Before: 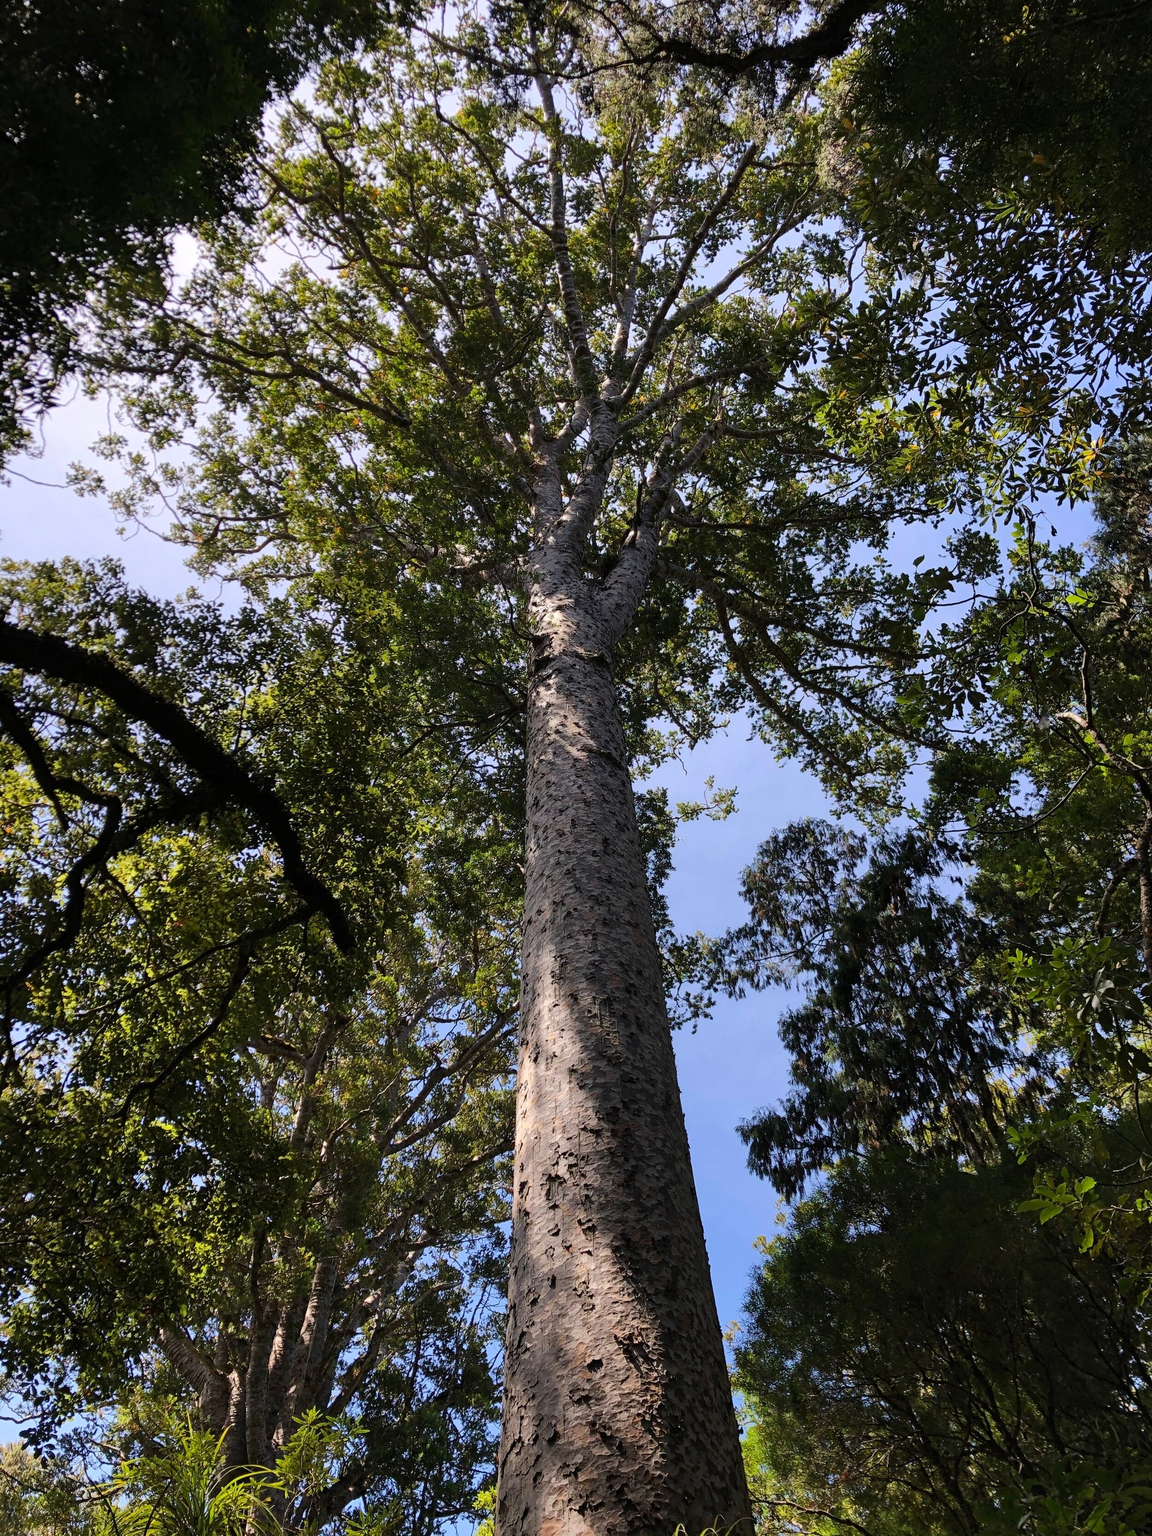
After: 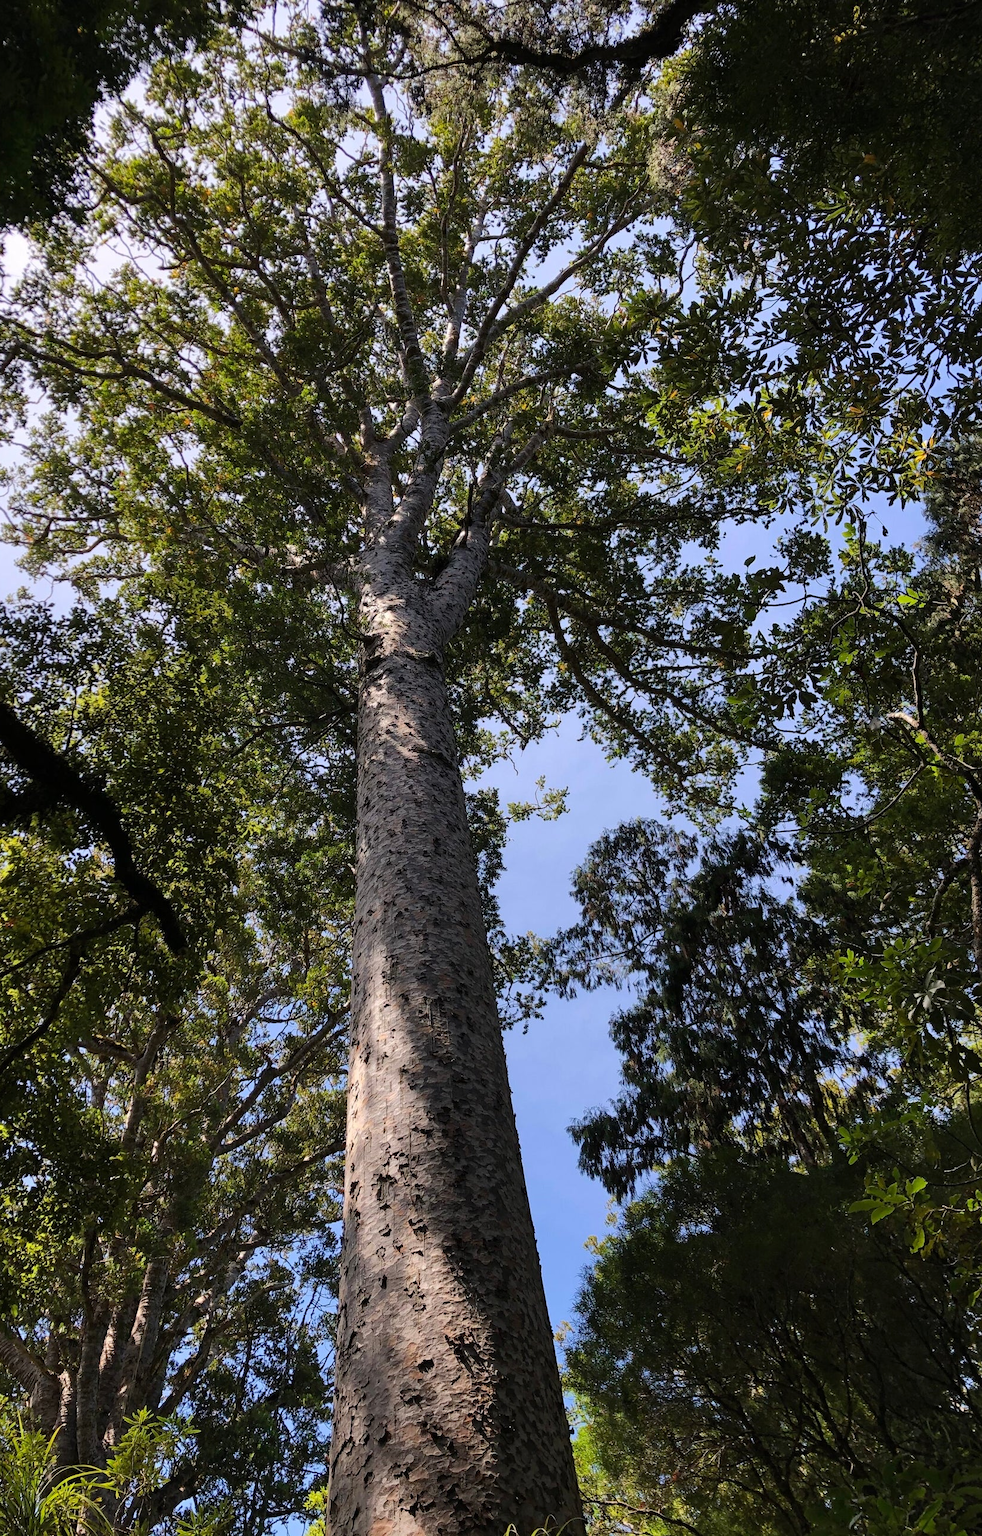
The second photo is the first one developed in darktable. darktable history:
crop and rotate: left 14.707%
